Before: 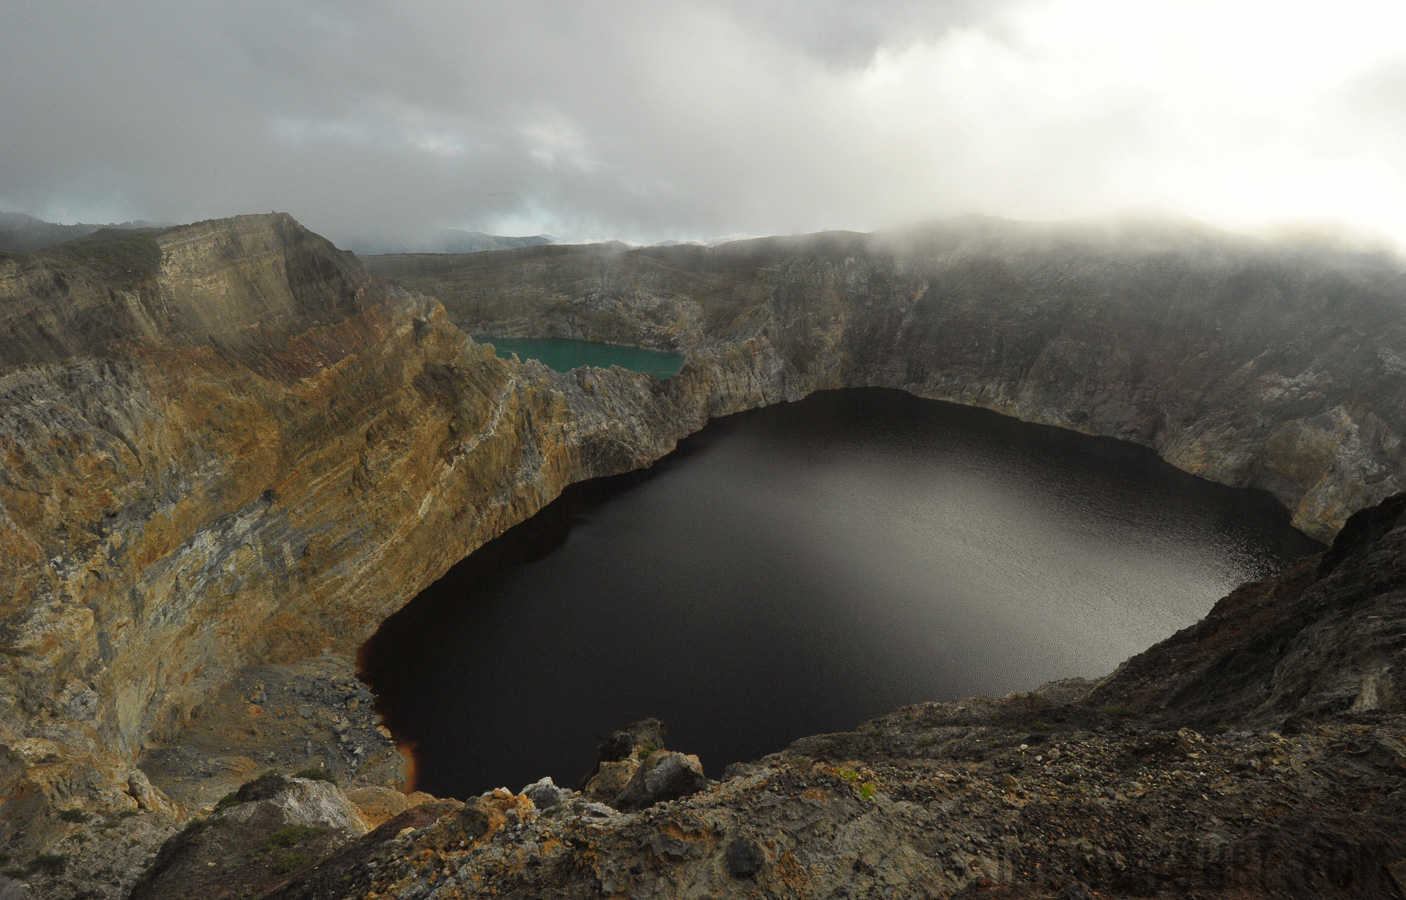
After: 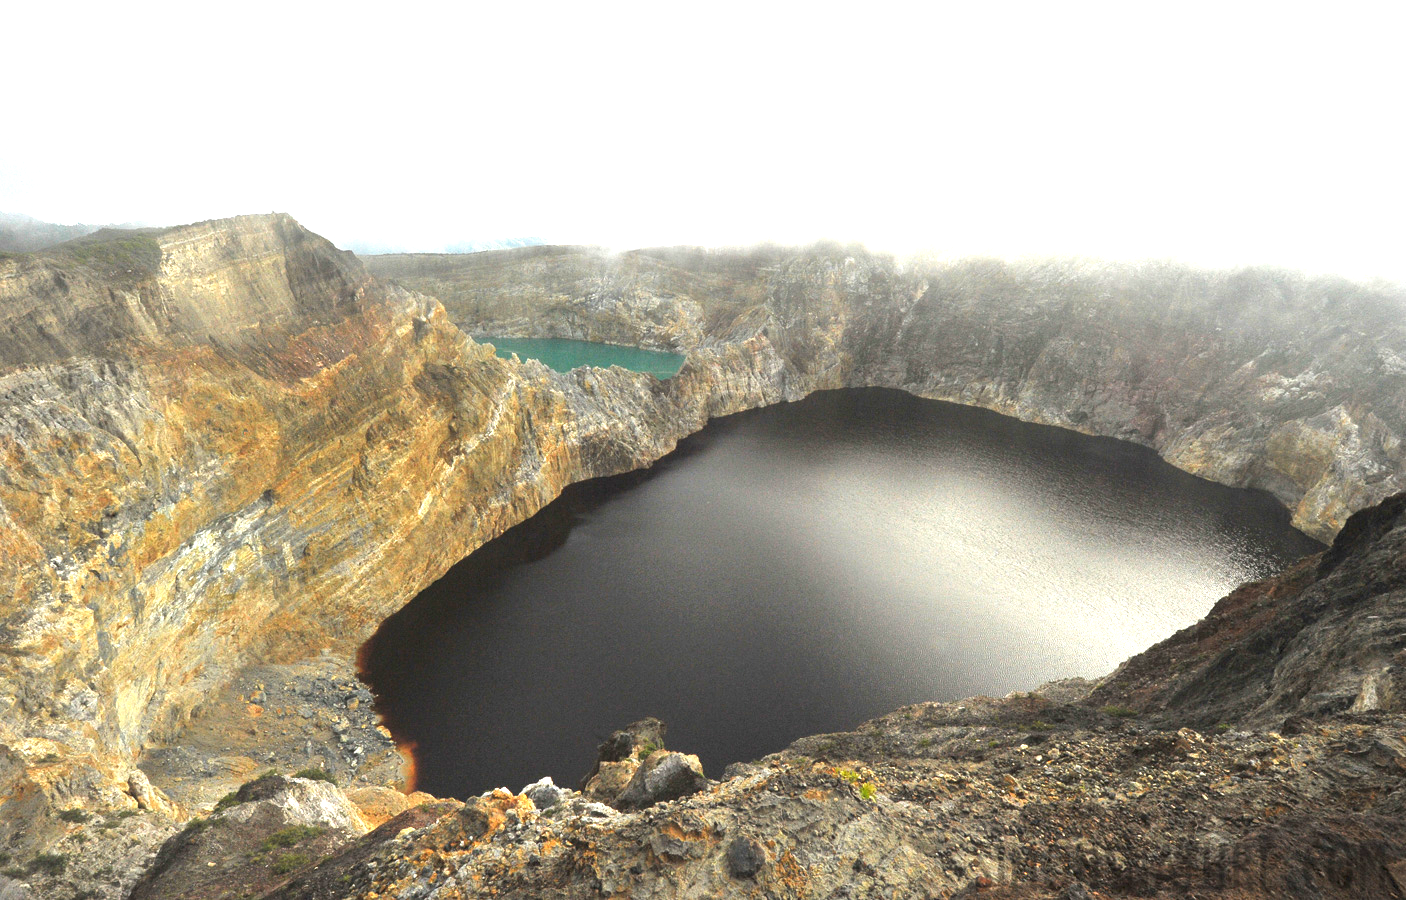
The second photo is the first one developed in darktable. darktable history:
exposure: black level correction 0, exposure 2.133 EV, compensate highlight preservation false
